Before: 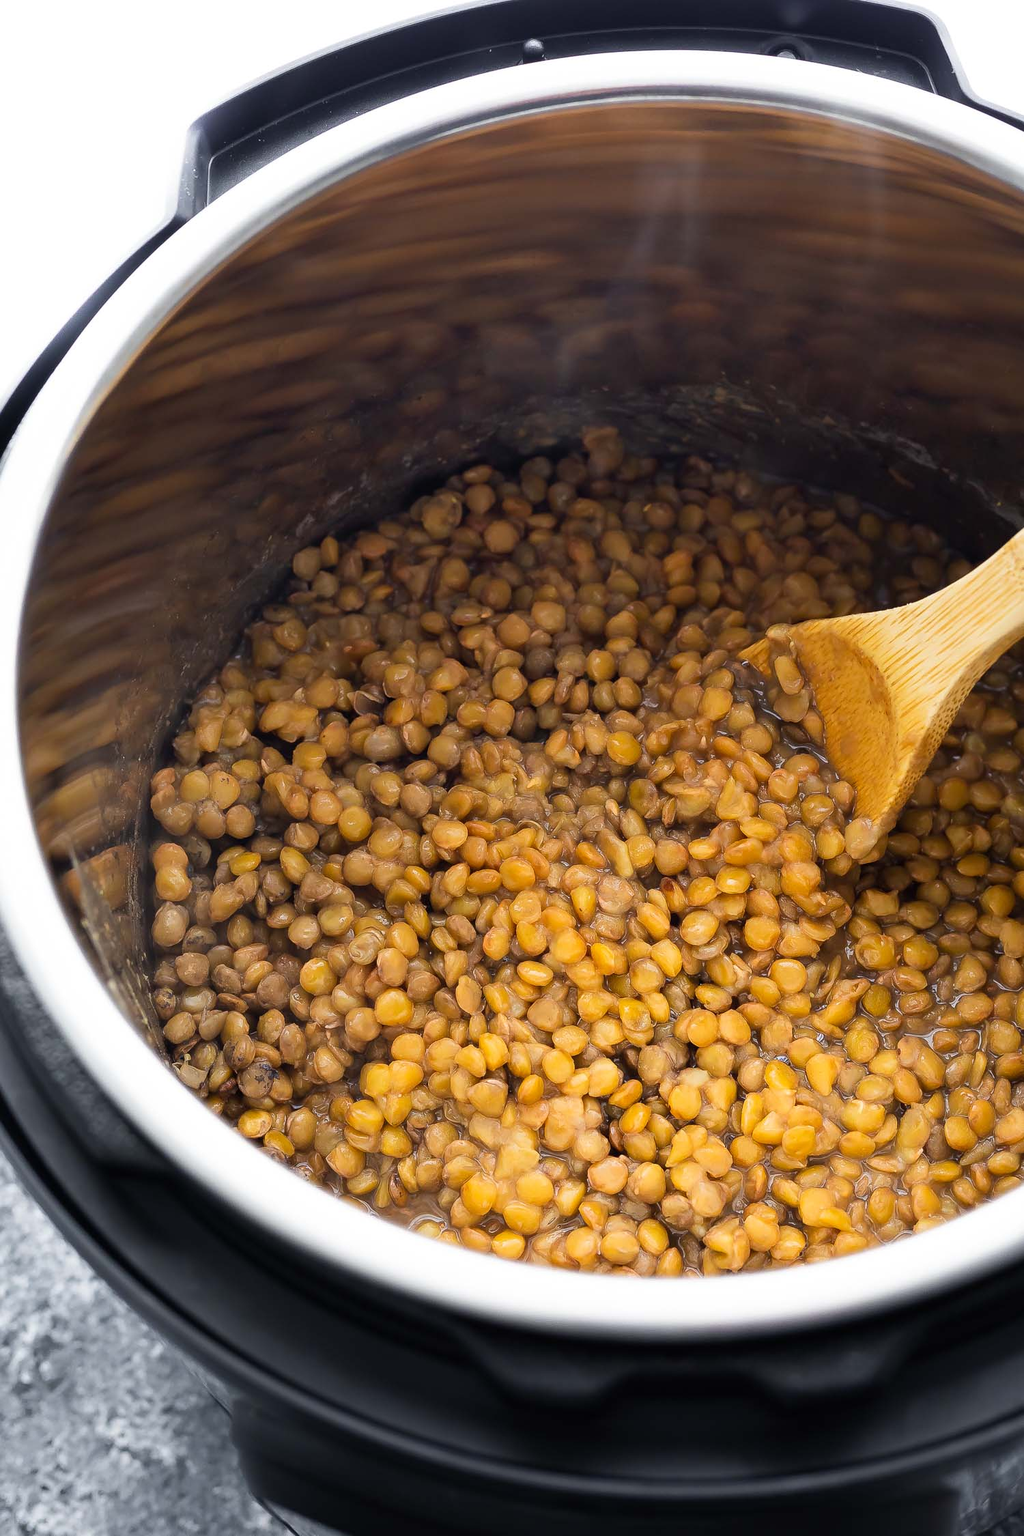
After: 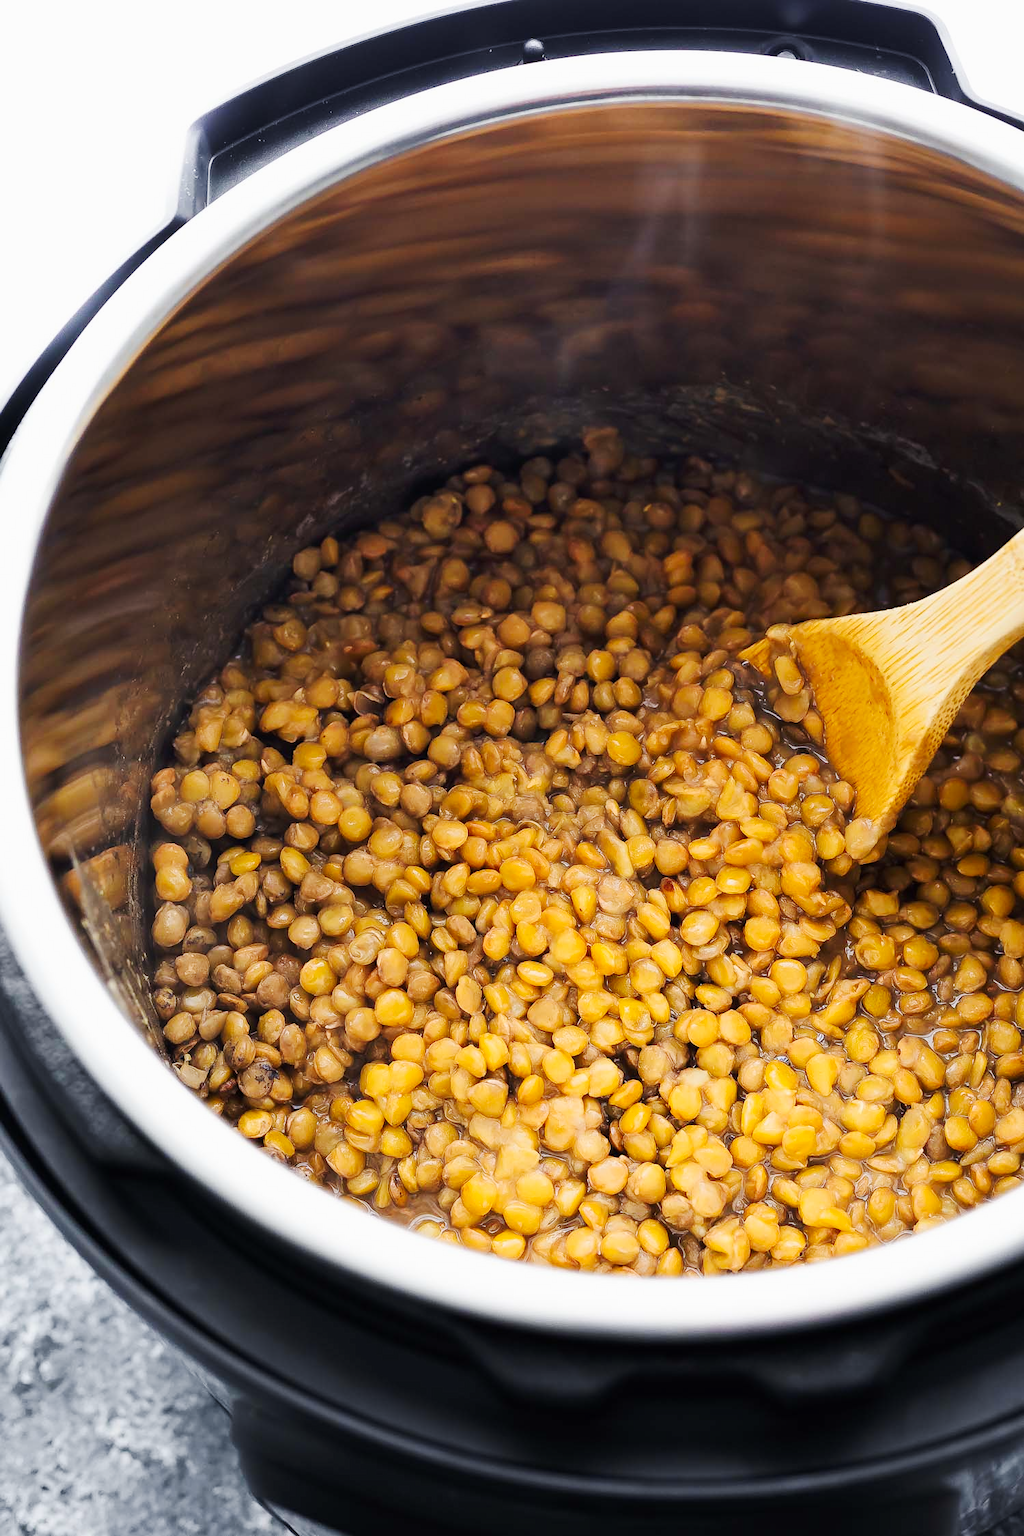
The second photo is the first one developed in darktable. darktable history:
tone curve: curves: ch0 [(0, 0) (0.071, 0.06) (0.253, 0.242) (0.437, 0.498) (0.55, 0.644) (0.657, 0.749) (0.823, 0.876) (1, 0.99)]; ch1 [(0, 0) (0.346, 0.307) (0.408, 0.369) (0.453, 0.457) (0.476, 0.489) (0.502, 0.493) (0.521, 0.515) (0.537, 0.531) (0.612, 0.641) (0.676, 0.728) (1, 1)]; ch2 [(0, 0) (0.346, 0.34) (0.434, 0.46) (0.485, 0.494) (0.5, 0.494) (0.511, 0.504) (0.537, 0.551) (0.579, 0.599) (0.625, 0.686) (1, 1)], preserve colors none
